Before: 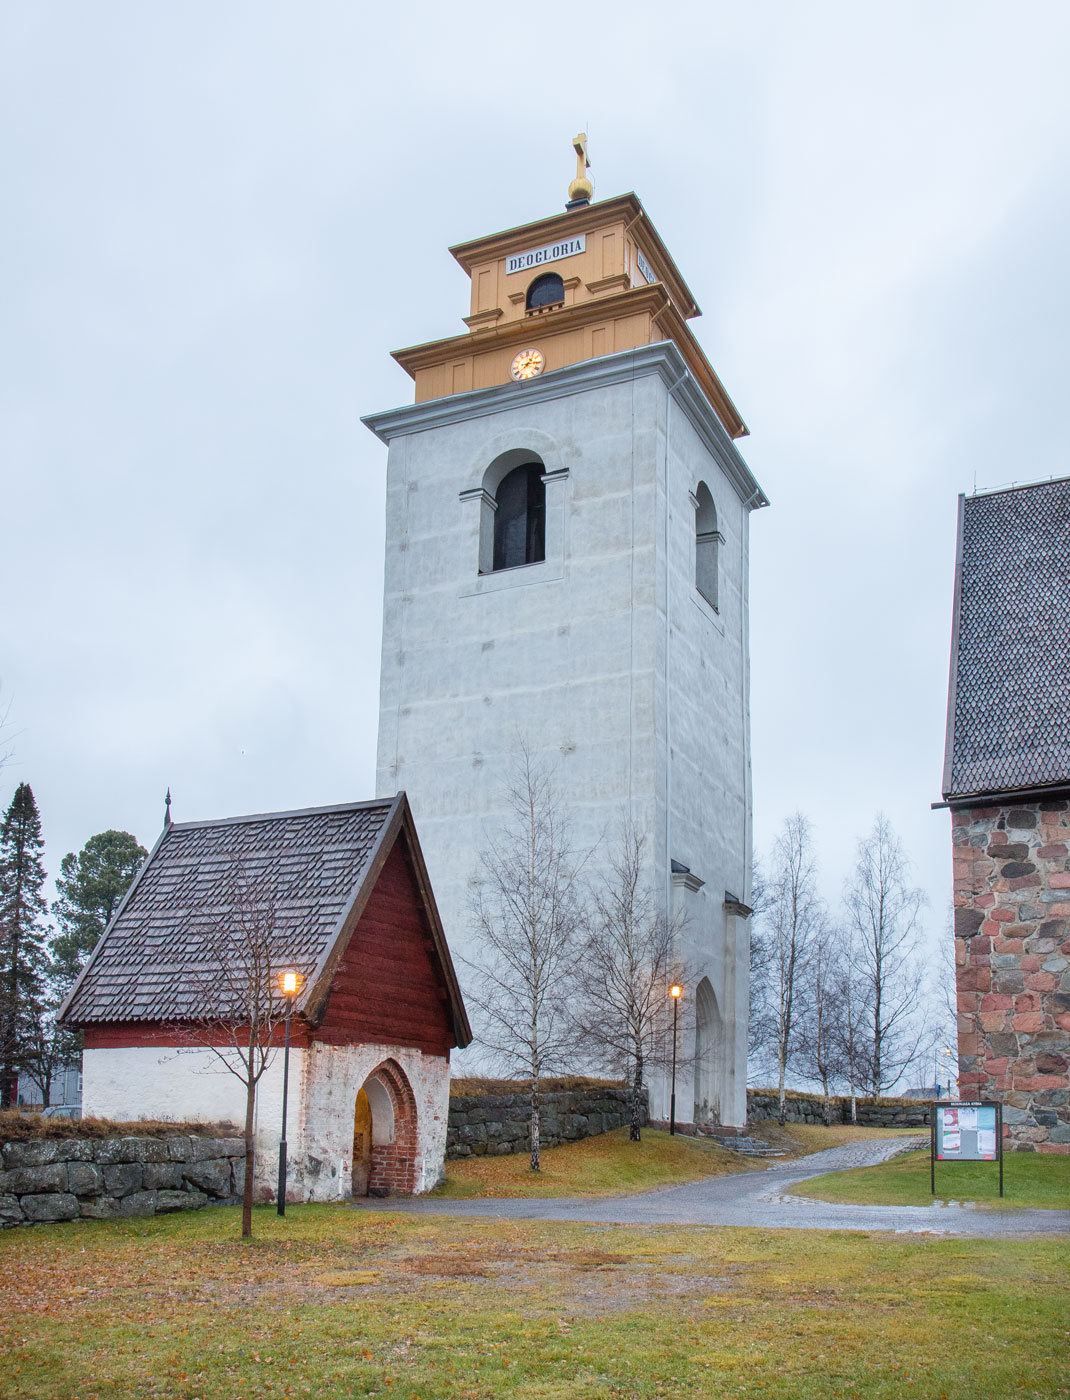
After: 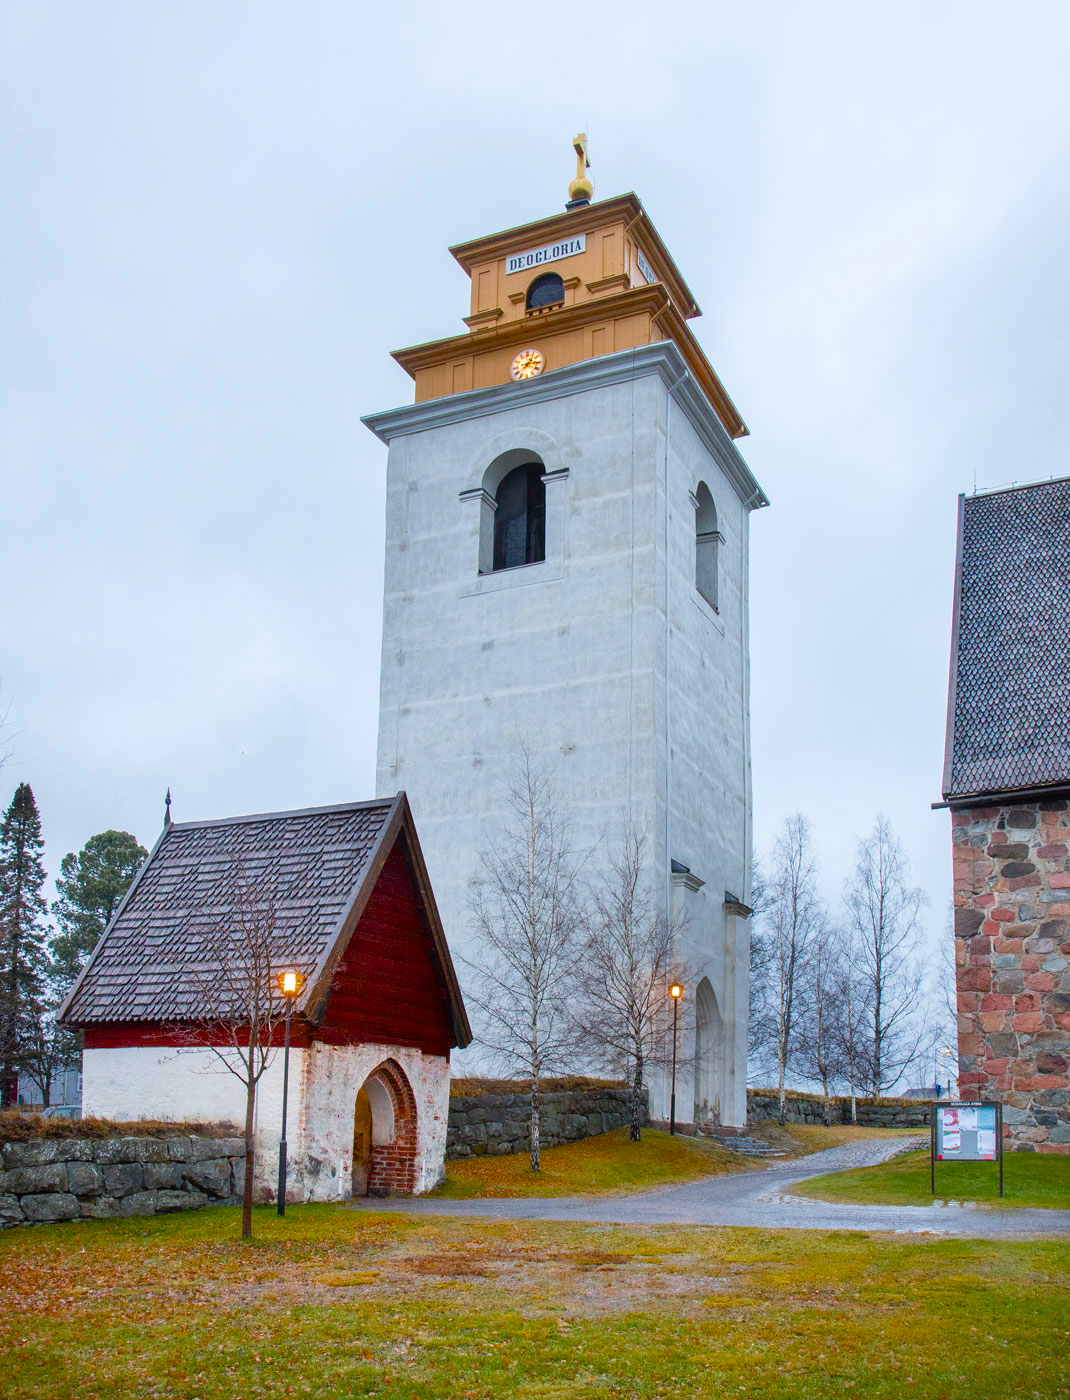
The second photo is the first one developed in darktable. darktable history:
color balance rgb: shadows lift › chroma 0.866%, shadows lift › hue 115.96°, perceptual saturation grading › global saturation 31.125%, saturation formula JzAzBz (2021)
